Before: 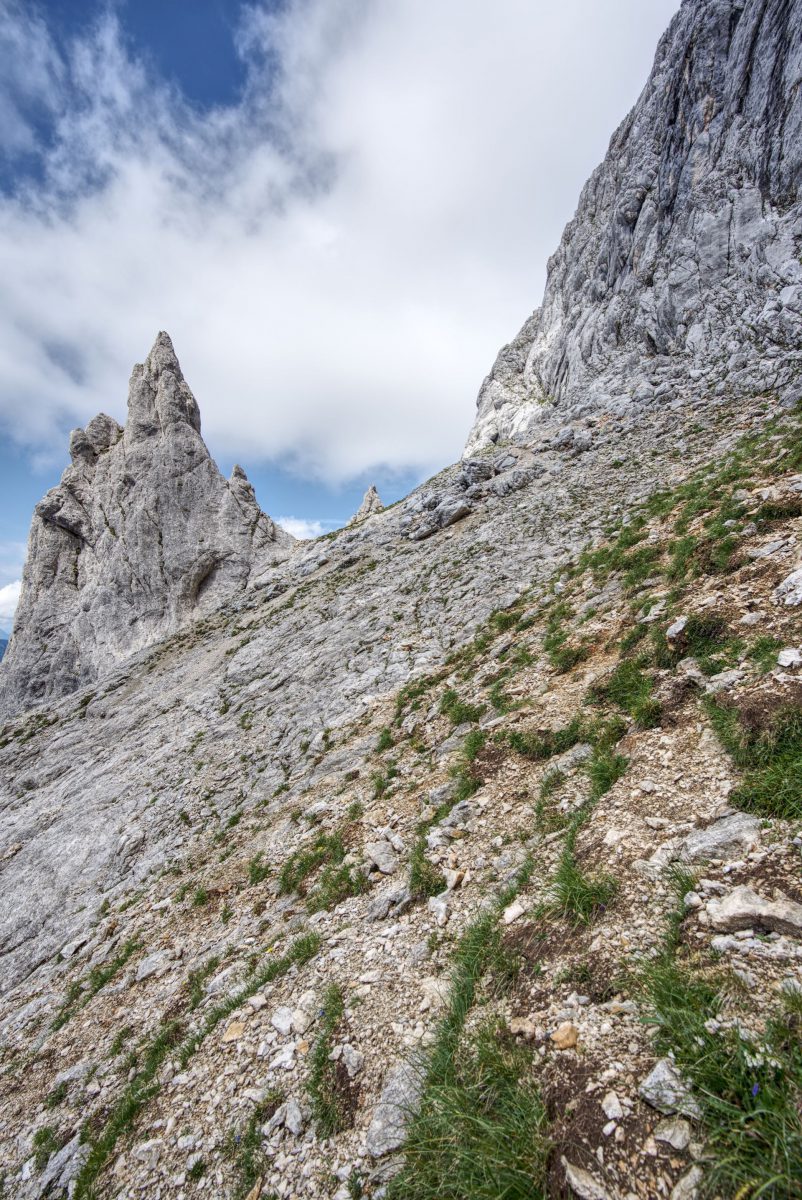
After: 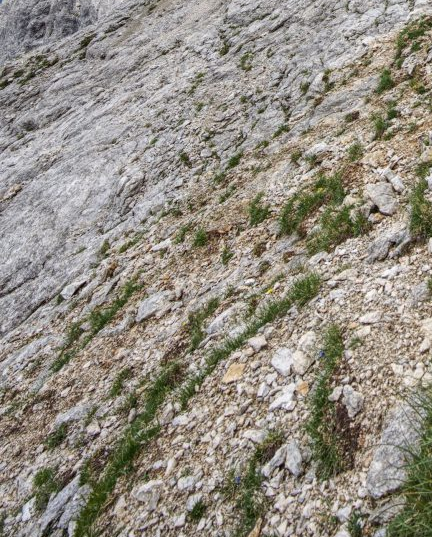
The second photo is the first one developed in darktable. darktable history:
crop and rotate: top 54.995%, right 46.123%, bottom 0.218%
